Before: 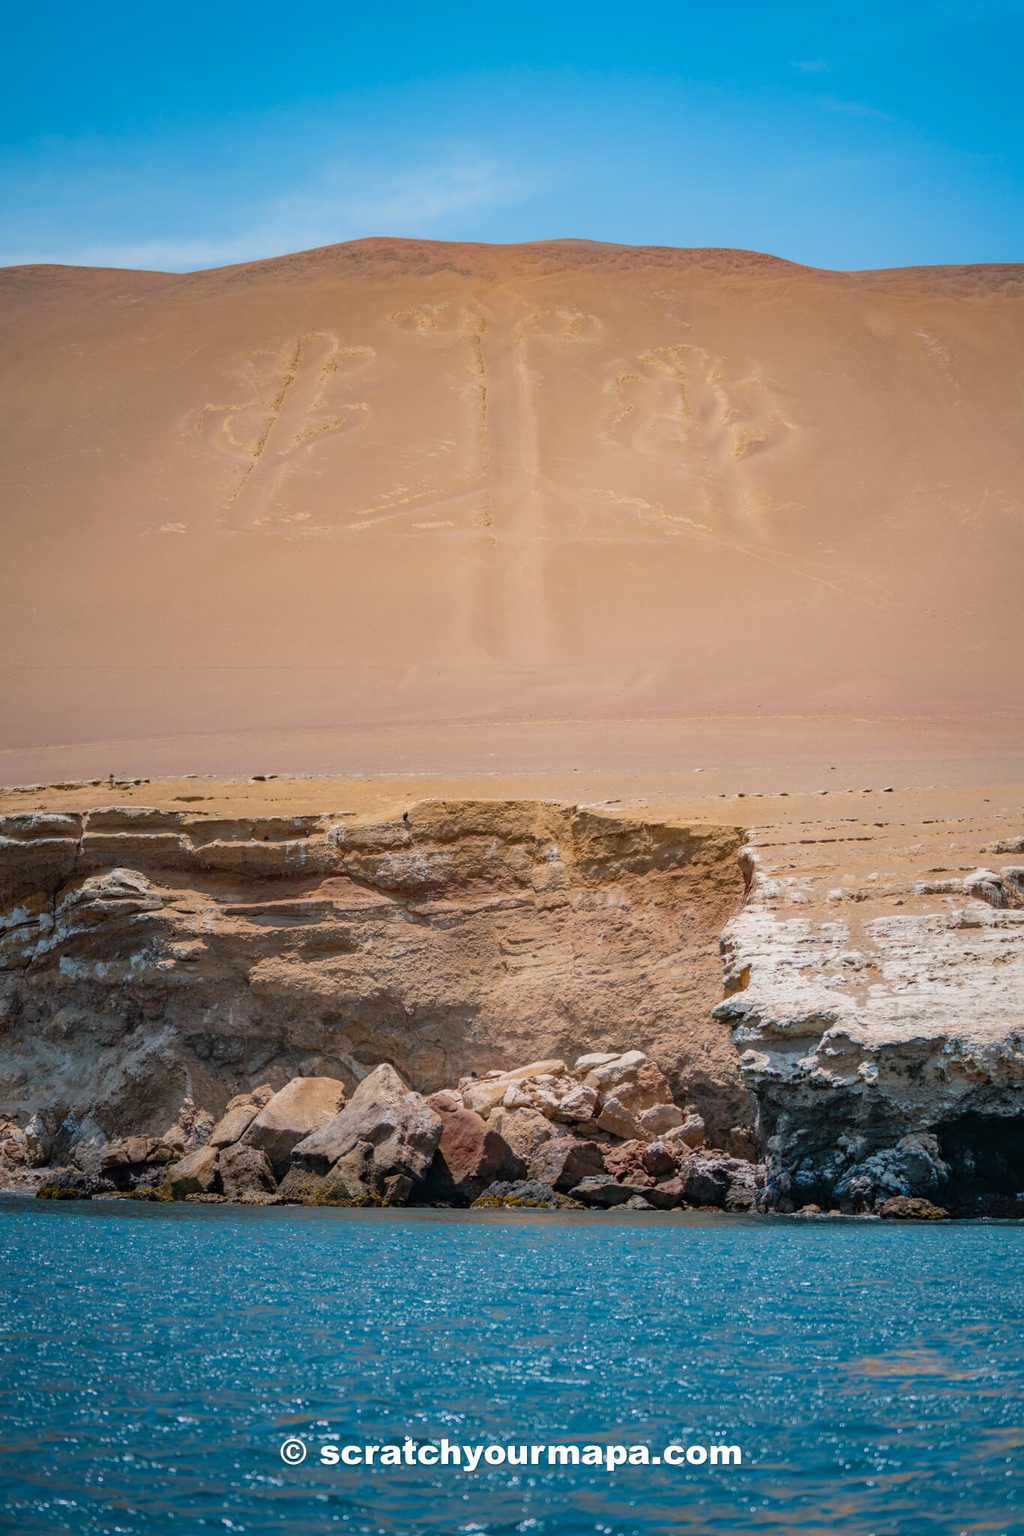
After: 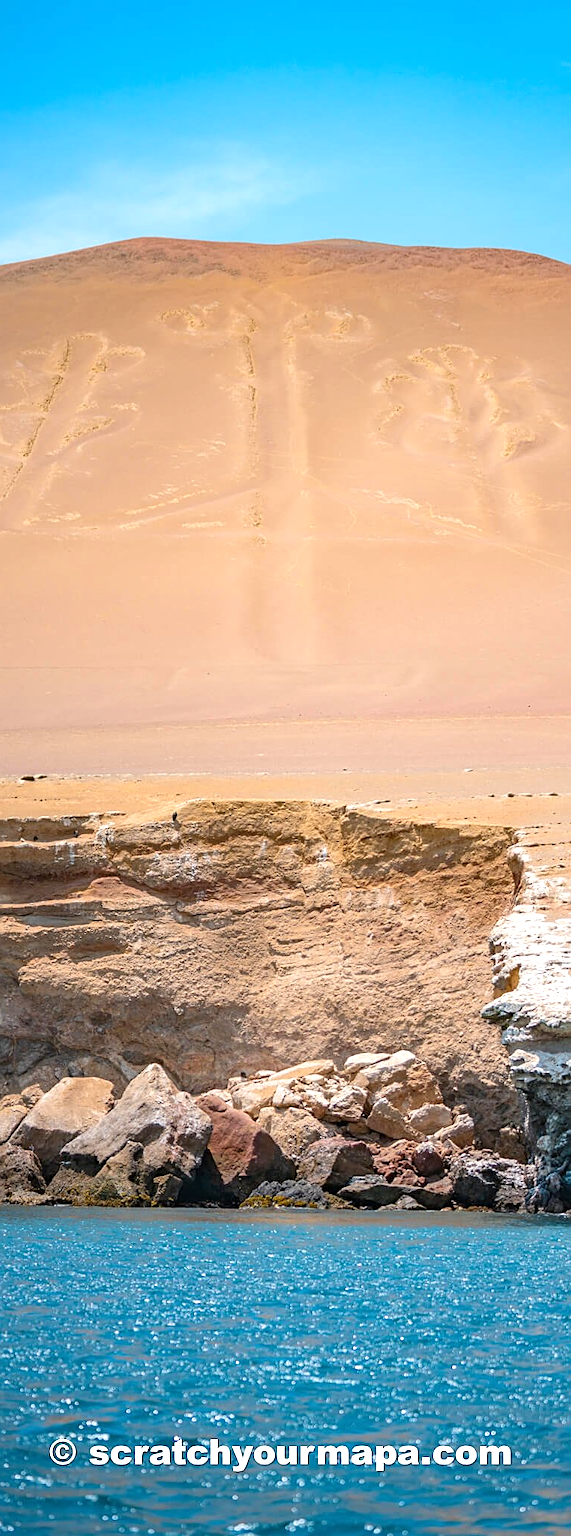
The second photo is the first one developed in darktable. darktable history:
crop and rotate: left 22.57%, right 21.585%
sharpen: on, module defaults
exposure: exposure 0.671 EV, compensate highlight preservation false
